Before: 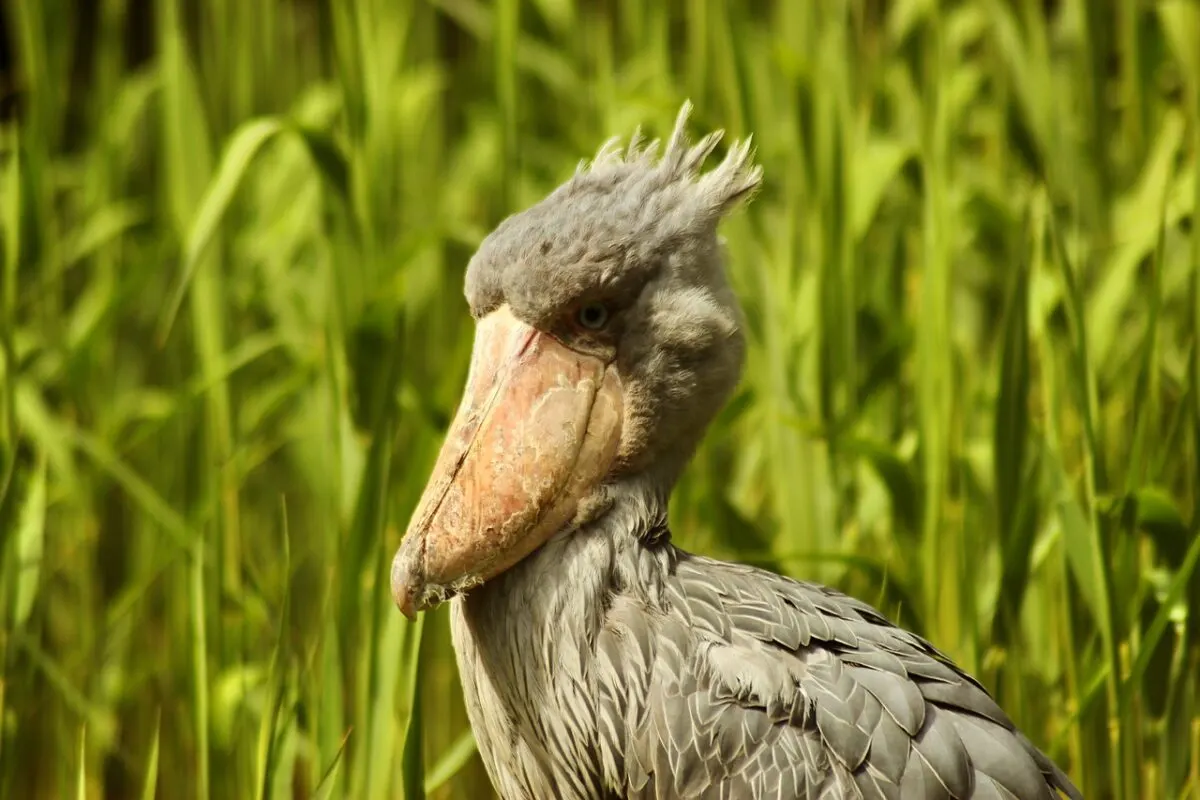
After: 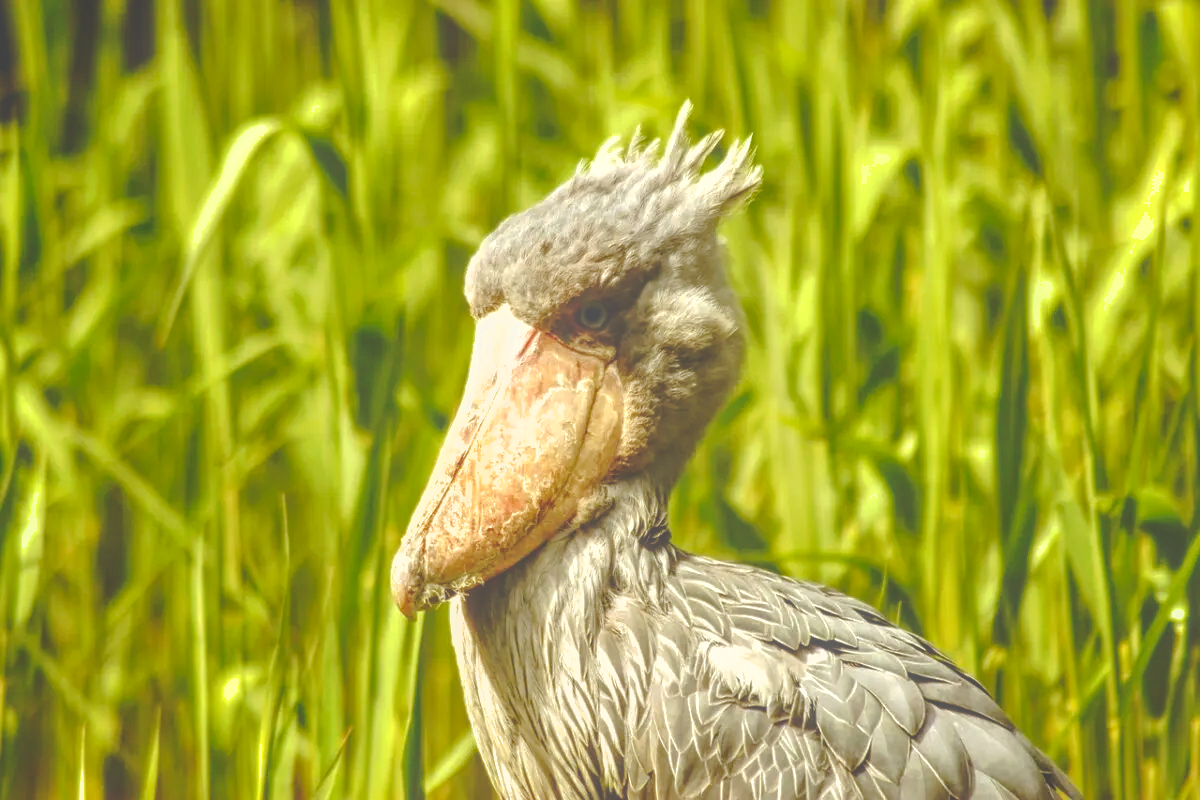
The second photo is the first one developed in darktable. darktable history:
exposure: black level correction 0, exposure 0.7 EV, compensate exposure bias true, compensate highlight preservation false
tone curve: curves: ch0 [(0, 0) (0.003, 0.139) (0.011, 0.14) (0.025, 0.138) (0.044, 0.14) (0.069, 0.149) (0.1, 0.161) (0.136, 0.179) (0.177, 0.203) (0.224, 0.245) (0.277, 0.302) (0.335, 0.382) (0.399, 0.461) (0.468, 0.546) (0.543, 0.614) (0.623, 0.687) (0.709, 0.758) (0.801, 0.84) (0.898, 0.912) (1, 1)], preserve colors none
shadows and highlights: on, module defaults
local contrast: highlights 73%, shadows 15%, midtone range 0.197
